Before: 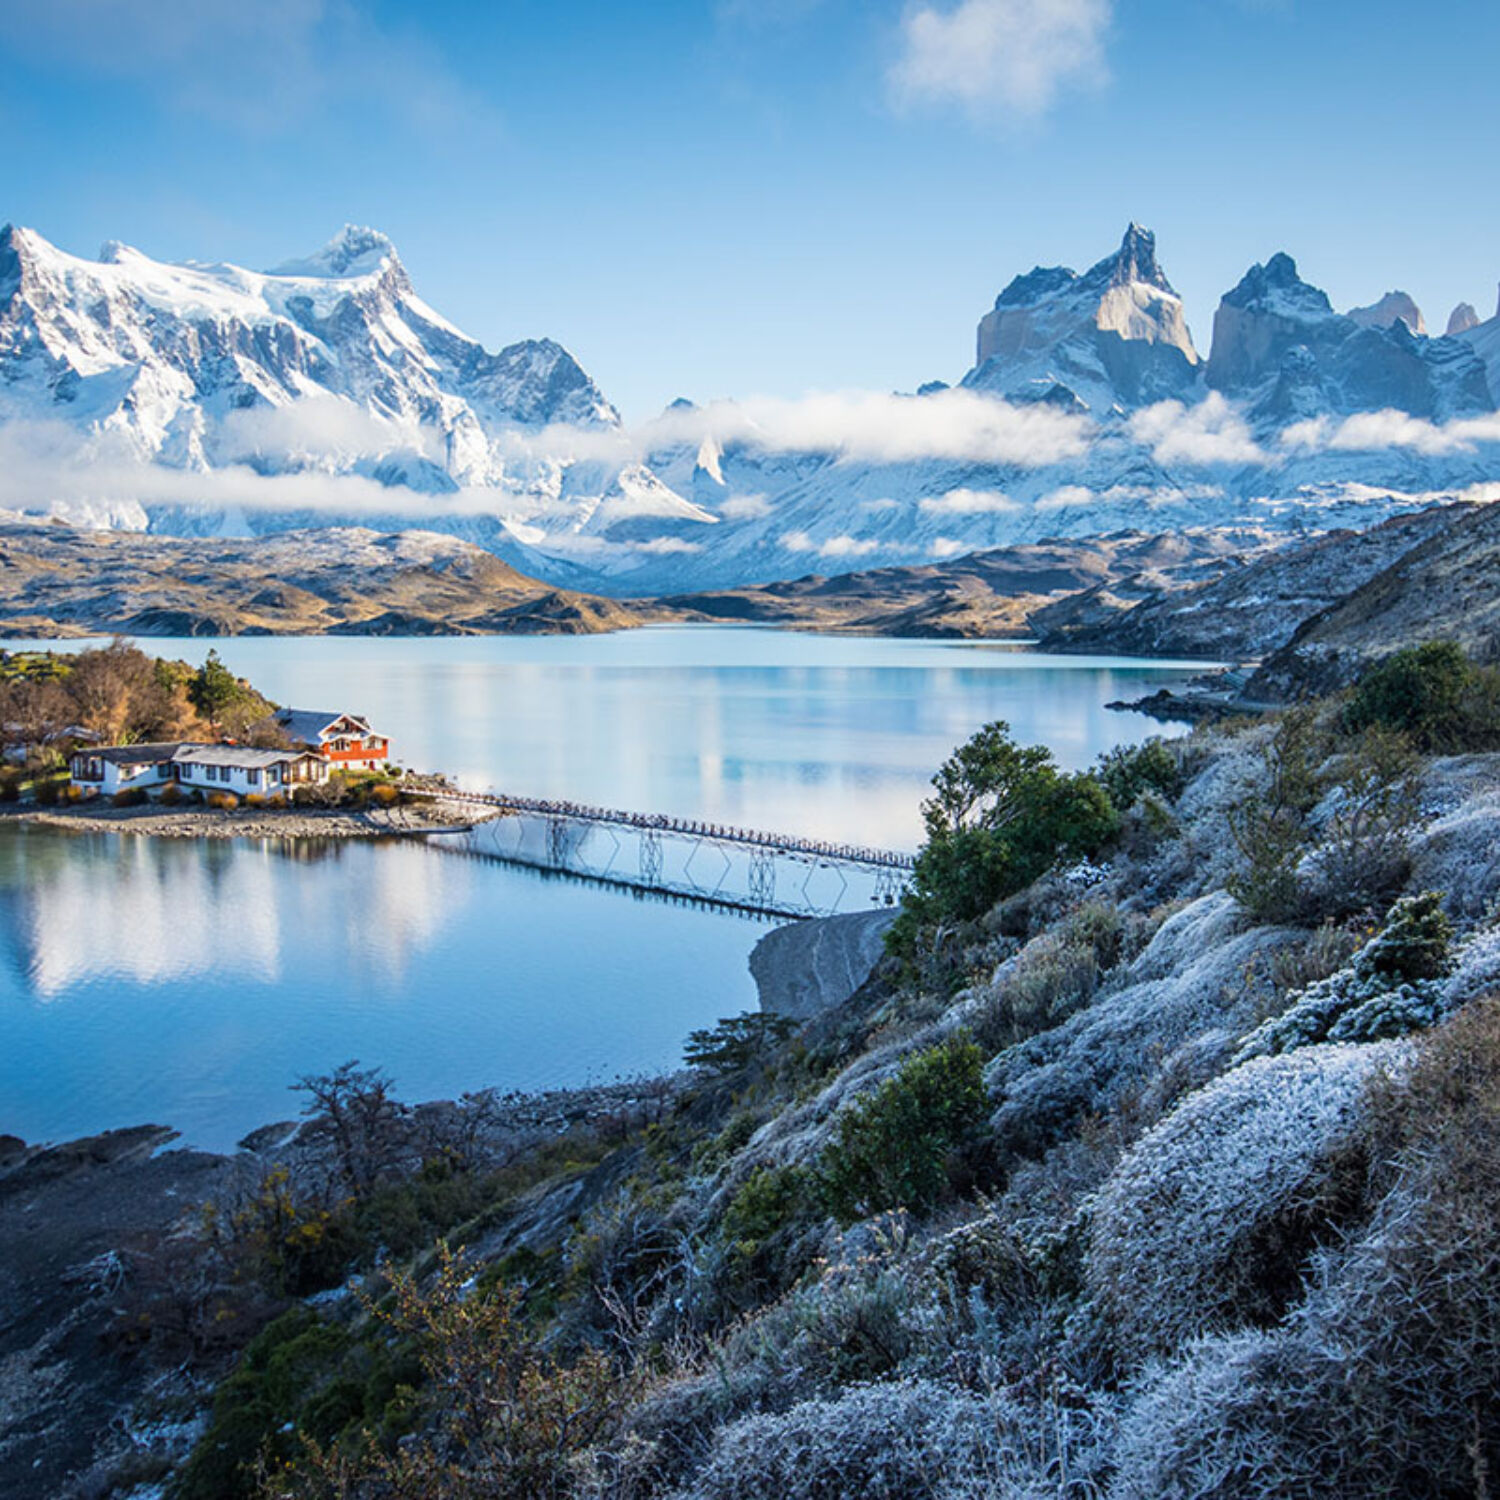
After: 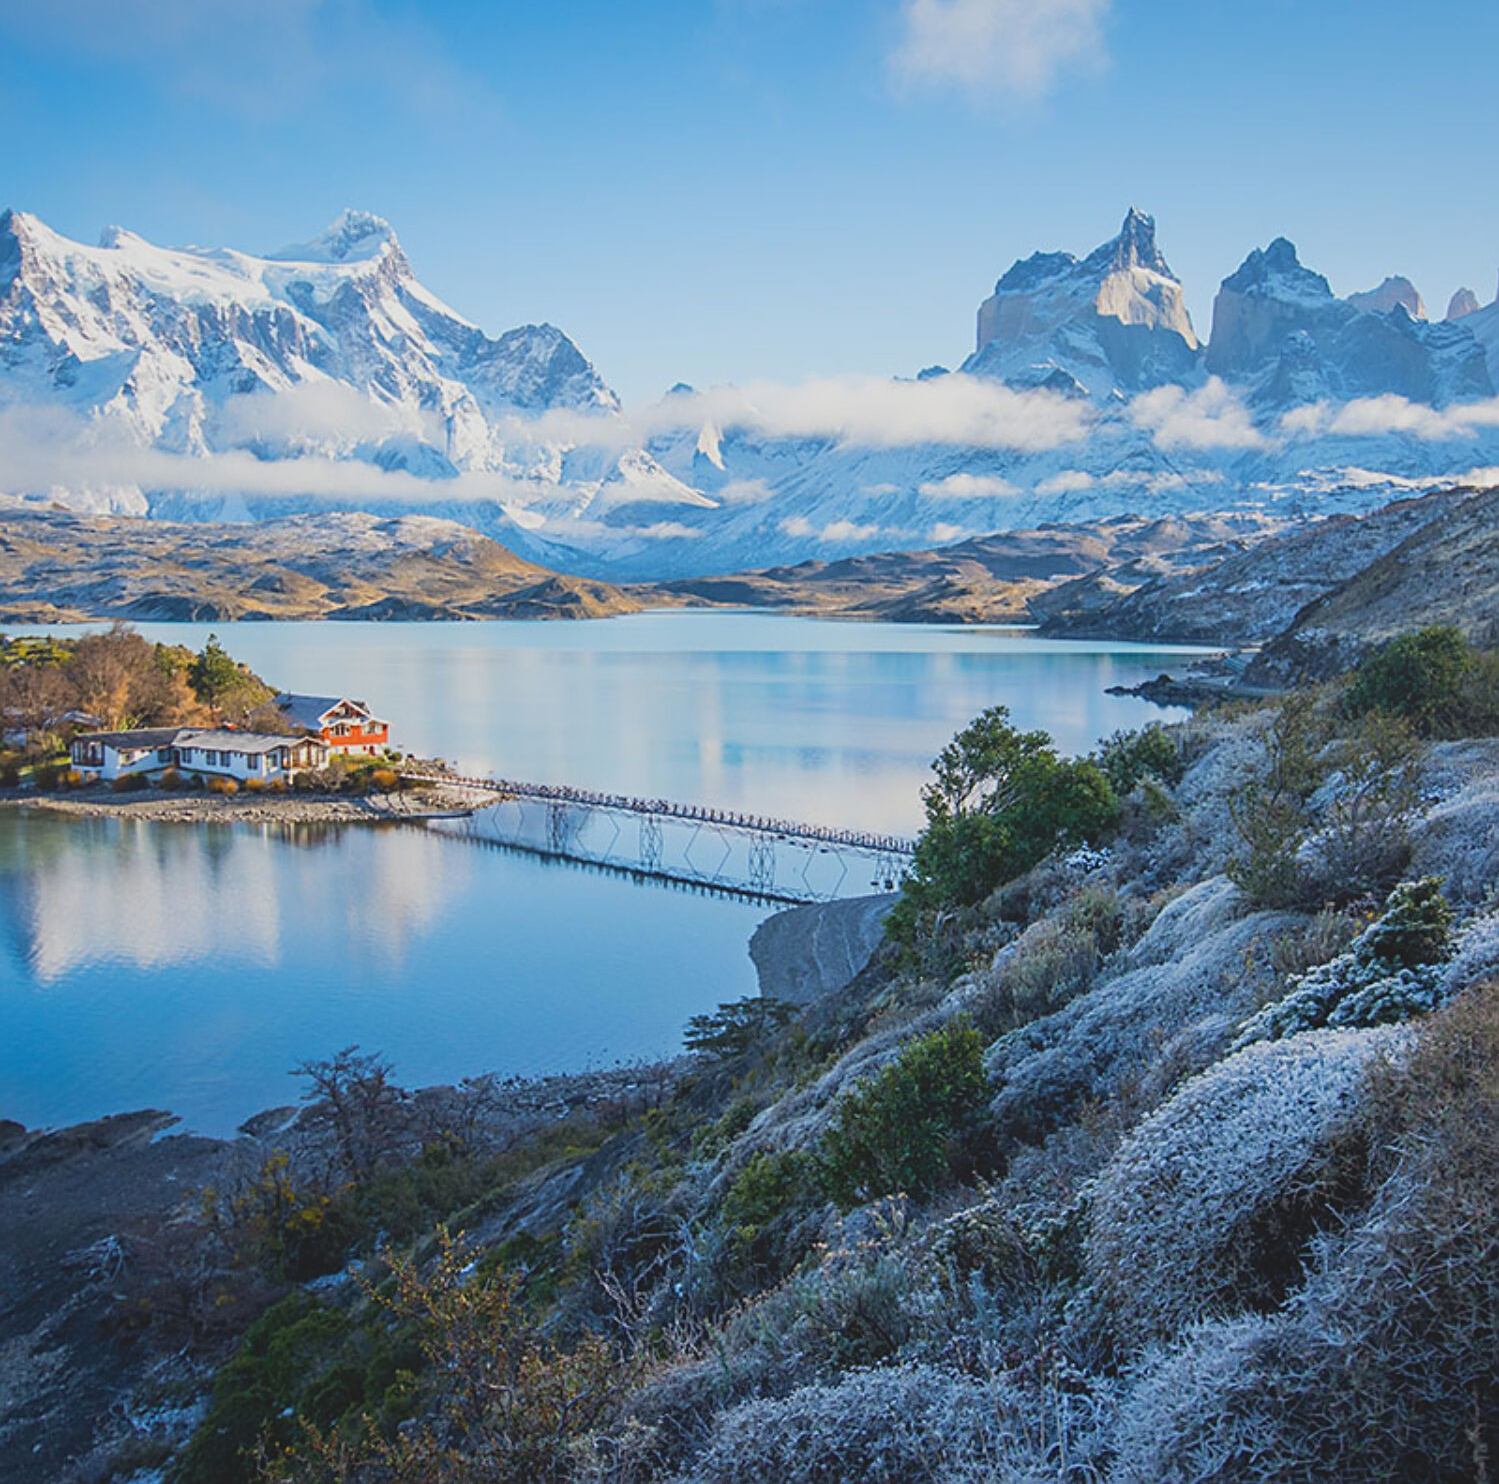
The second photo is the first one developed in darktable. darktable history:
crop: top 1.049%, right 0.001%
sharpen: on, module defaults
local contrast: detail 69%
